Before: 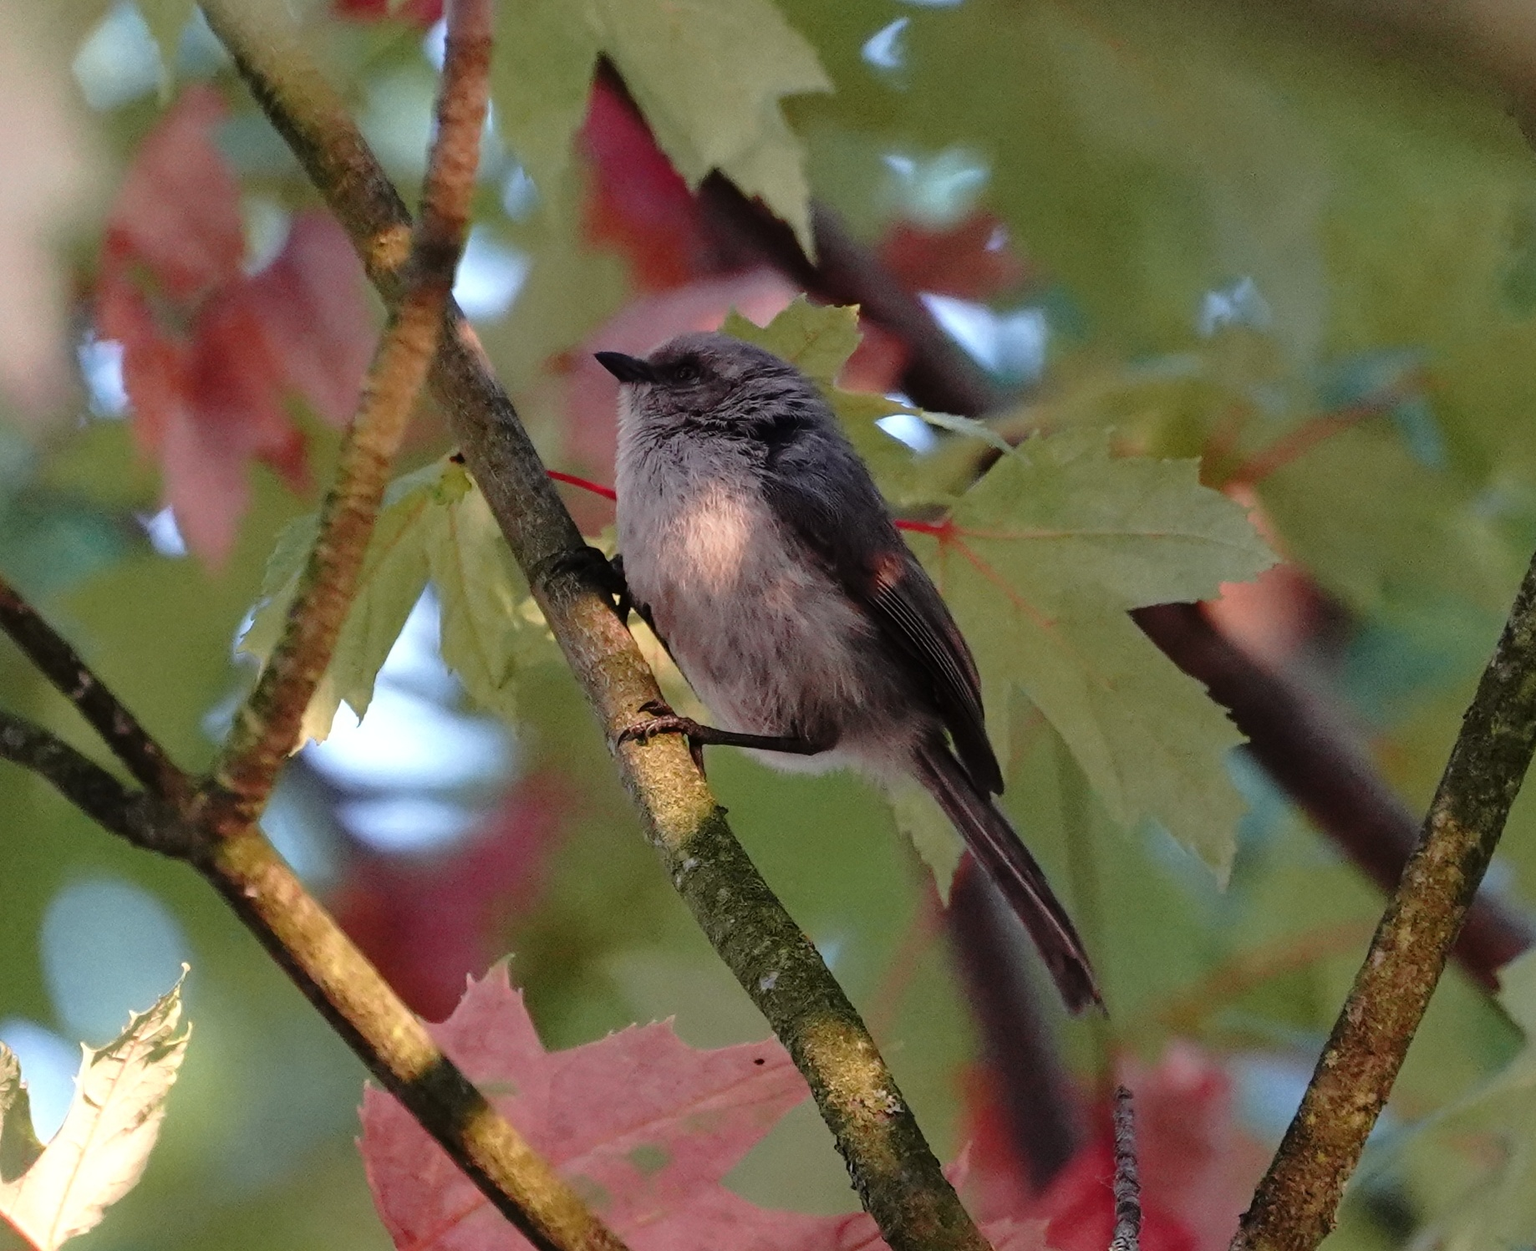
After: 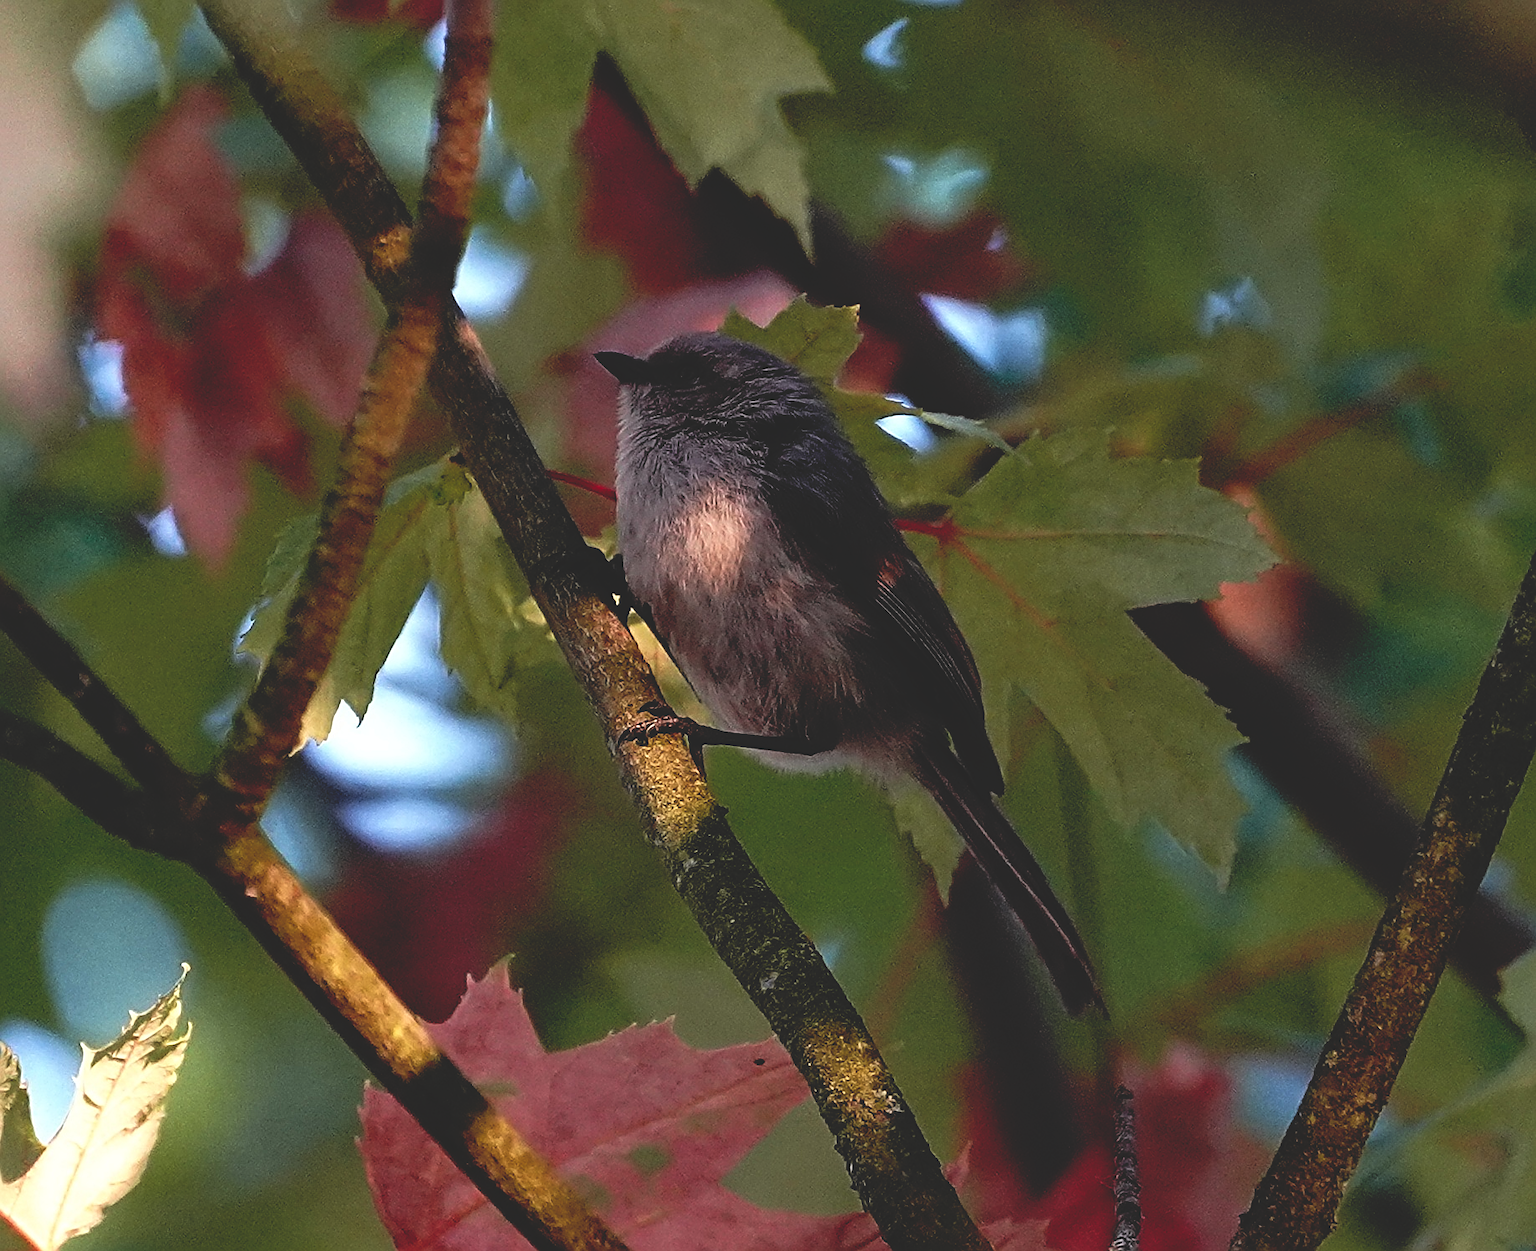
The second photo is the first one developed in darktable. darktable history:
base curve: curves: ch0 [(0, 0.02) (0.083, 0.036) (1, 1)], preserve colors none
sharpen: amount 0.889
